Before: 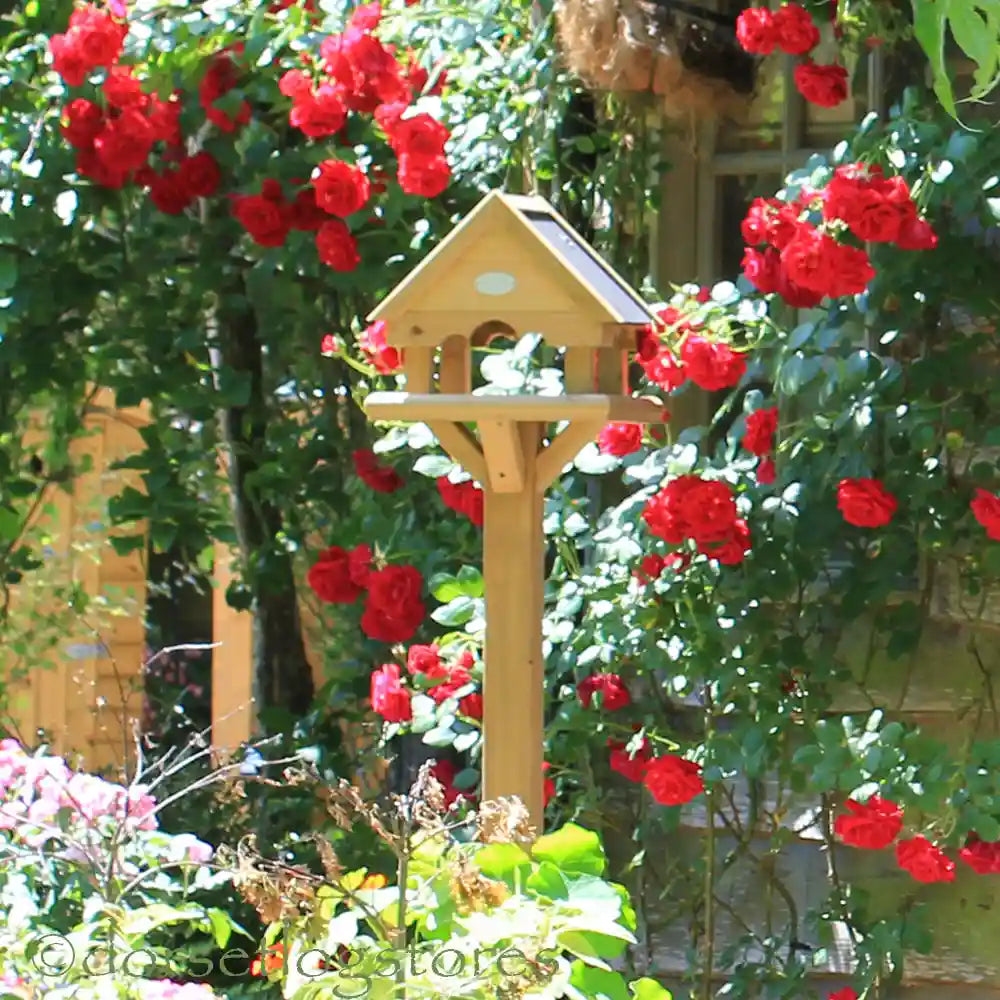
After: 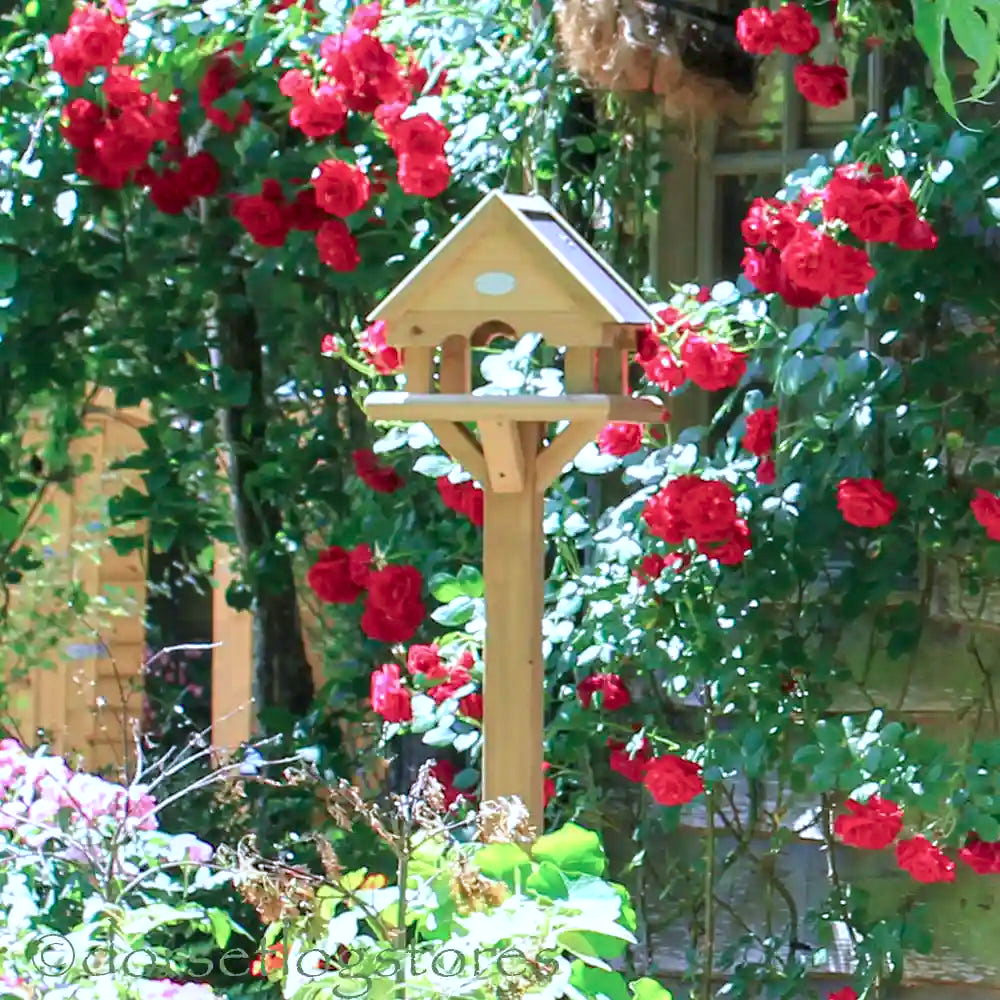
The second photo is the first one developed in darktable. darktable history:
sharpen: radius 5.338, amount 0.312, threshold 26.851
color calibration: output R [0.948, 0.091, -0.04, 0], output G [-0.3, 1.384, -0.085, 0], output B [-0.108, 0.061, 1.08, 0], illuminant as shot in camera, x 0.37, y 0.382, temperature 4315.03 K, gamut compression 2.99
local contrast: on, module defaults
